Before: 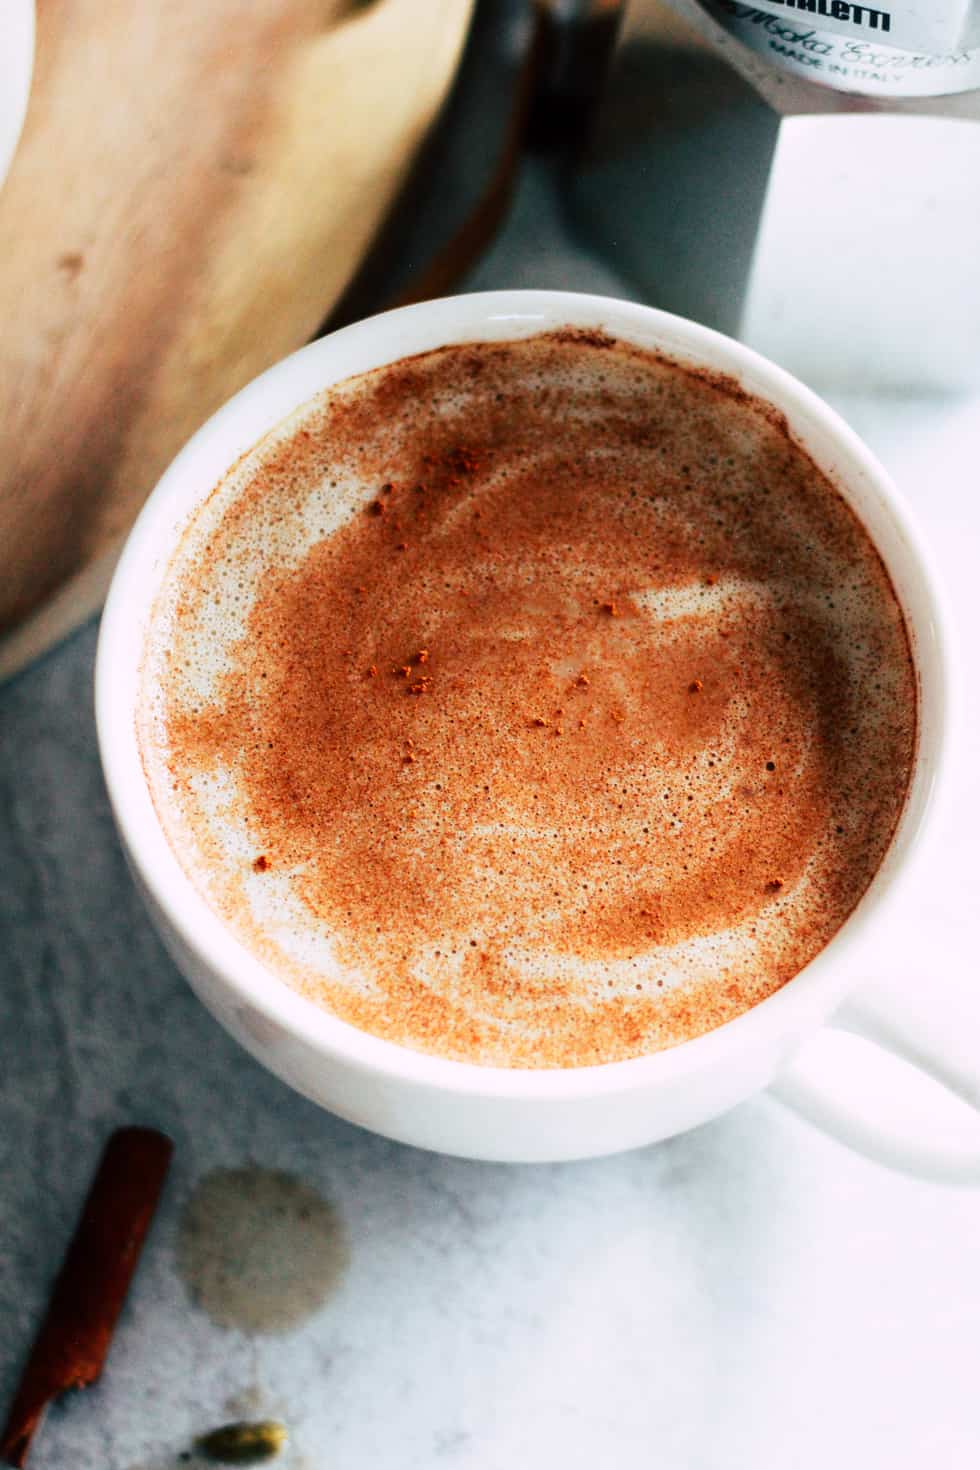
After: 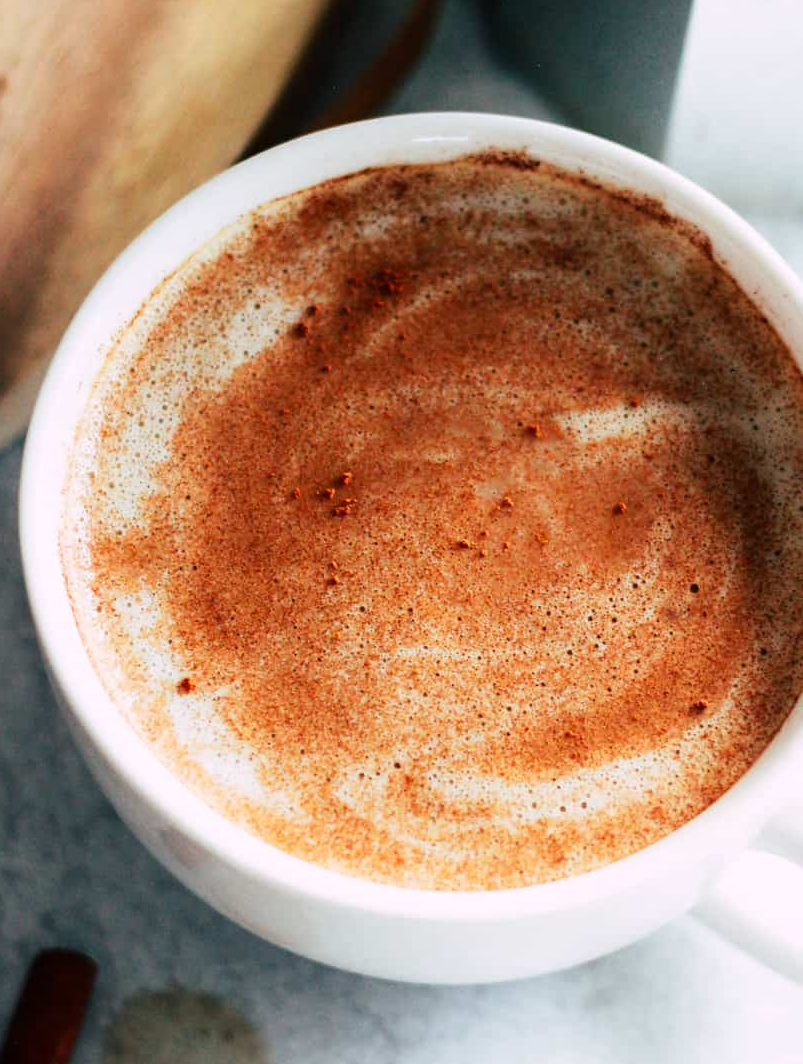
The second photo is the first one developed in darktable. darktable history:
crop: left 7.761%, top 12.158%, right 10.228%, bottom 15.405%
